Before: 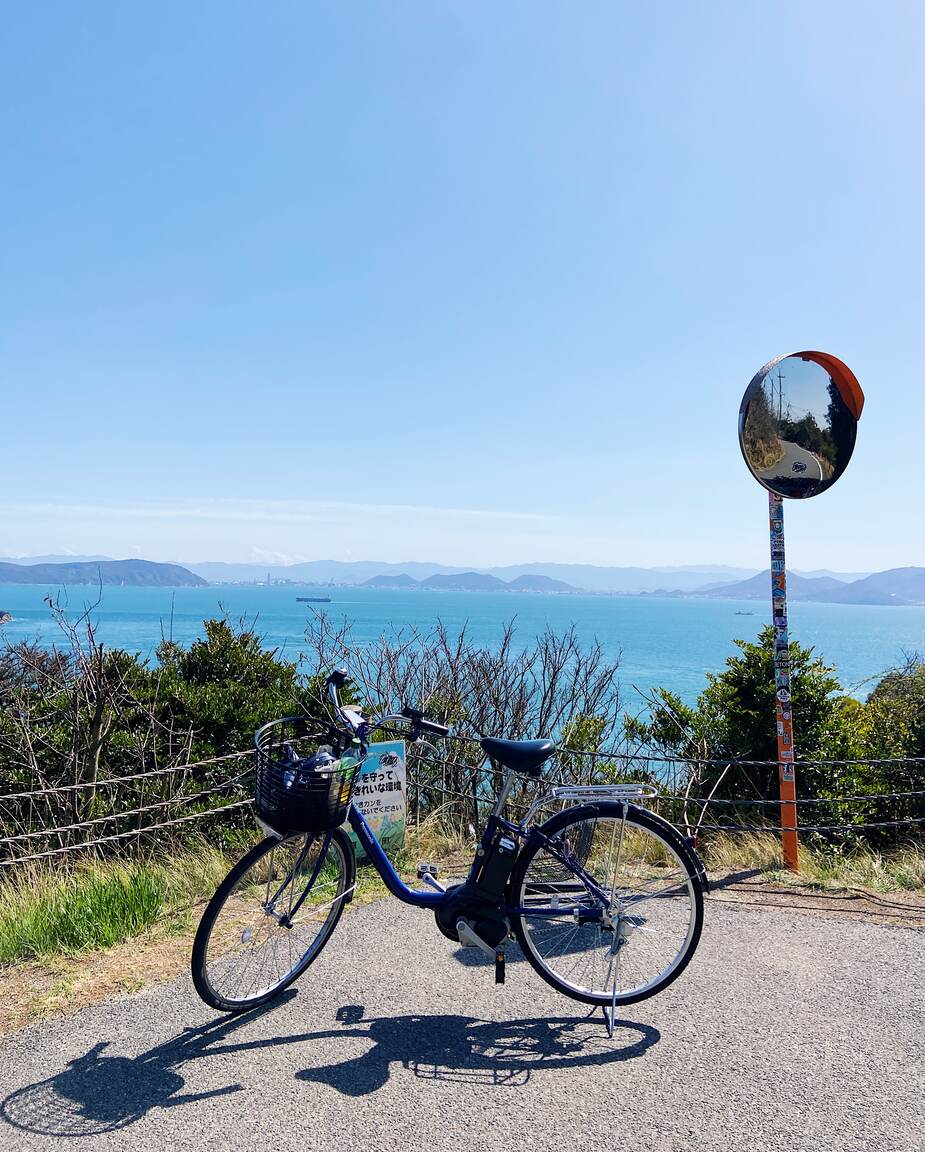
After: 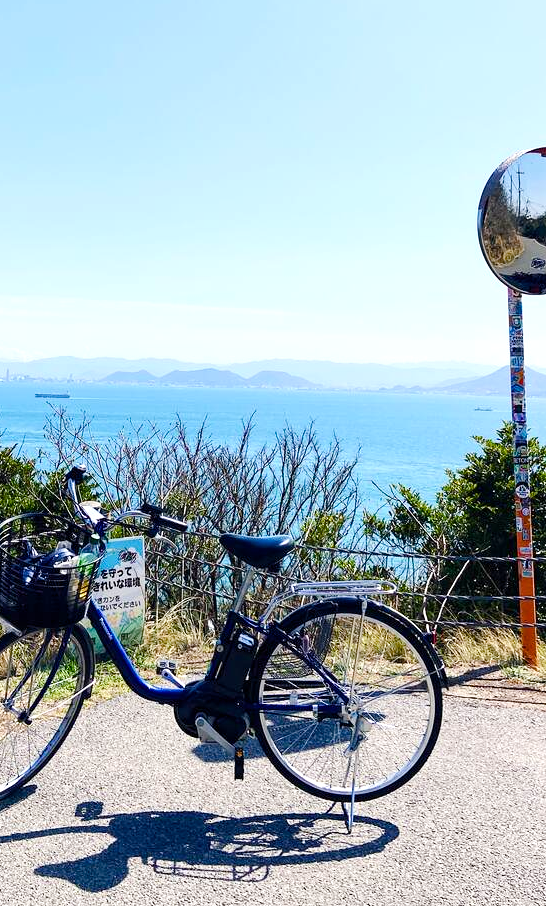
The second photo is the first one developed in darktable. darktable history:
crop and rotate: left 28.256%, top 17.734%, right 12.656%, bottom 3.573%
color balance rgb: perceptual saturation grading › global saturation 20%, perceptual saturation grading › highlights -50%, perceptual saturation grading › shadows 30%, perceptual brilliance grading › global brilliance 10%, perceptual brilliance grading › shadows 15%
contrast brightness saturation: contrast 0.15, brightness 0.05
